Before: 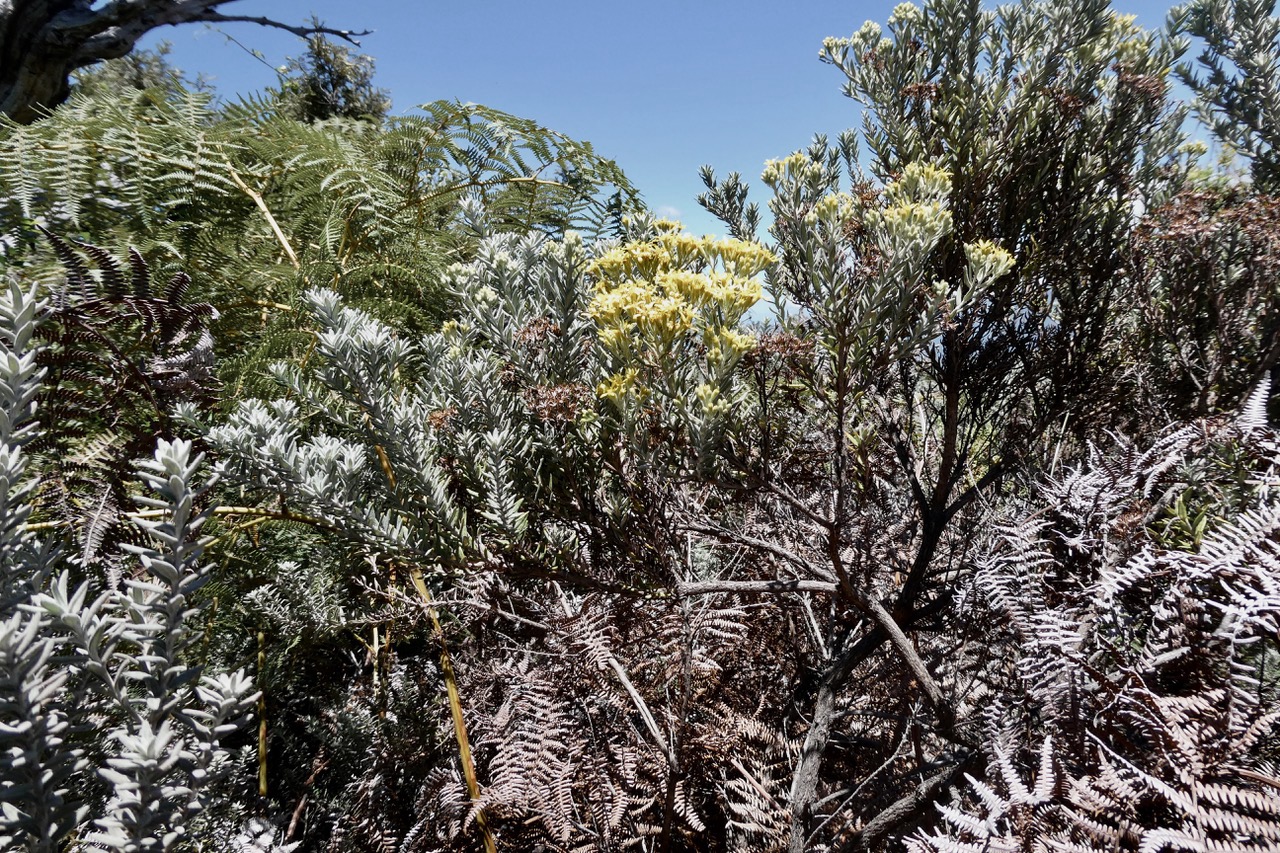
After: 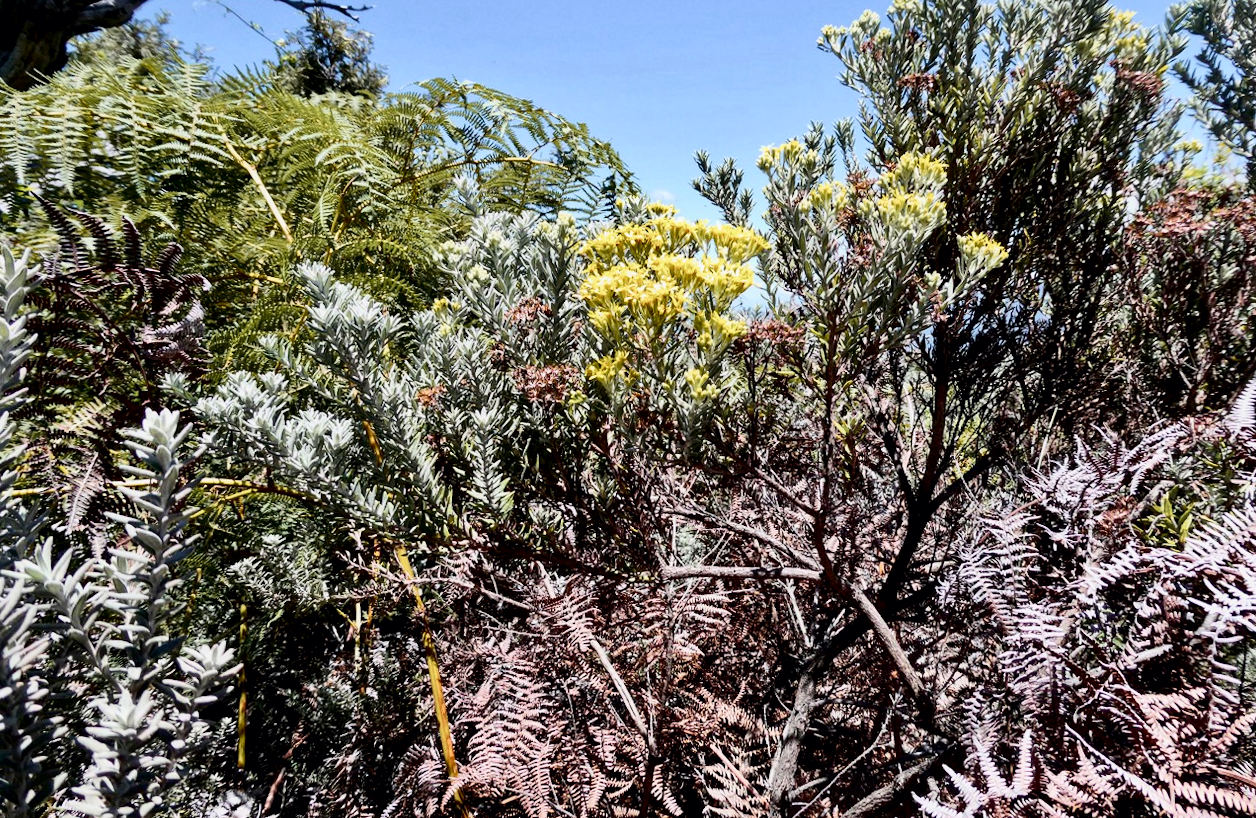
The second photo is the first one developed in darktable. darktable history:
rotate and perspective: rotation 1.57°, crop left 0.018, crop right 0.982, crop top 0.039, crop bottom 0.961
velvia: on, module defaults
tone curve: curves: ch0 [(0, 0) (0.126, 0.061) (0.338, 0.285) (0.494, 0.518) (0.703, 0.762) (1, 1)]; ch1 [(0, 0) (0.364, 0.322) (0.443, 0.441) (0.5, 0.501) (0.55, 0.578) (1, 1)]; ch2 [(0, 0) (0.44, 0.424) (0.501, 0.499) (0.557, 0.564) (0.613, 0.682) (0.707, 0.746) (1, 1)], color space Lab, independent channels, preserve colors none
global tonemap: drago (1, 100), detail 1
